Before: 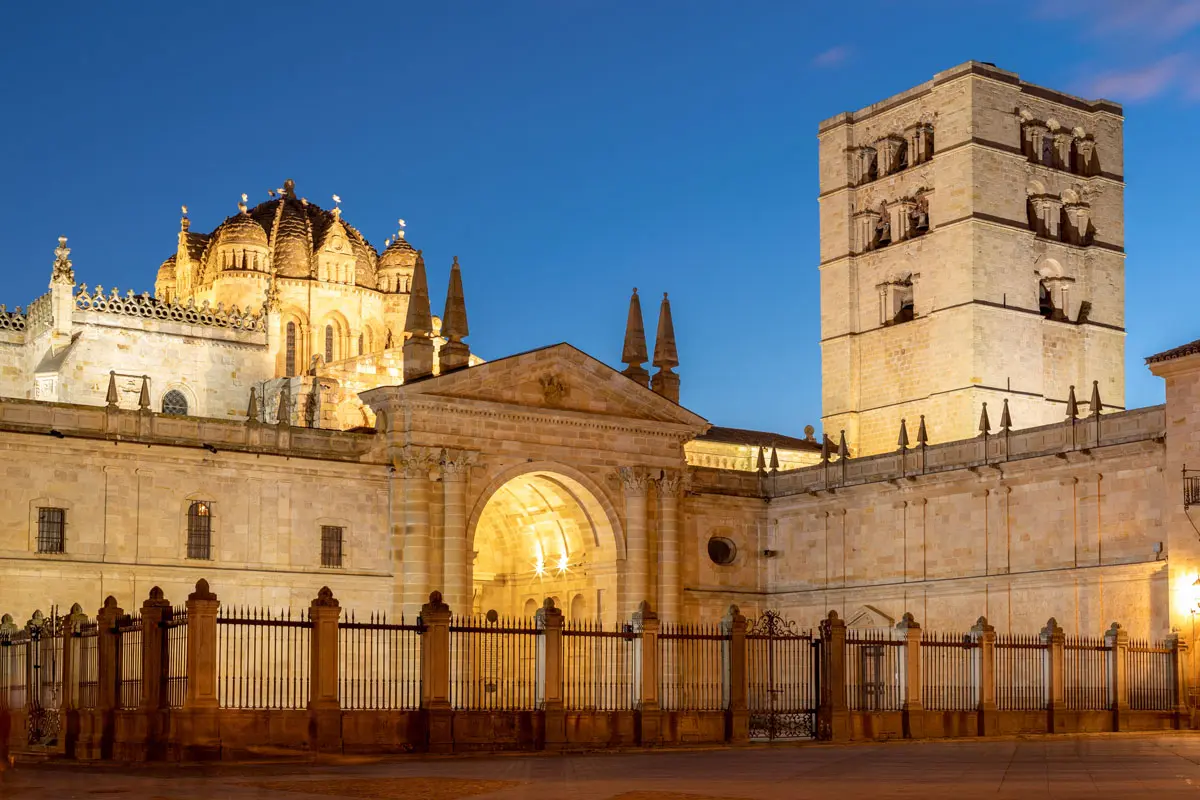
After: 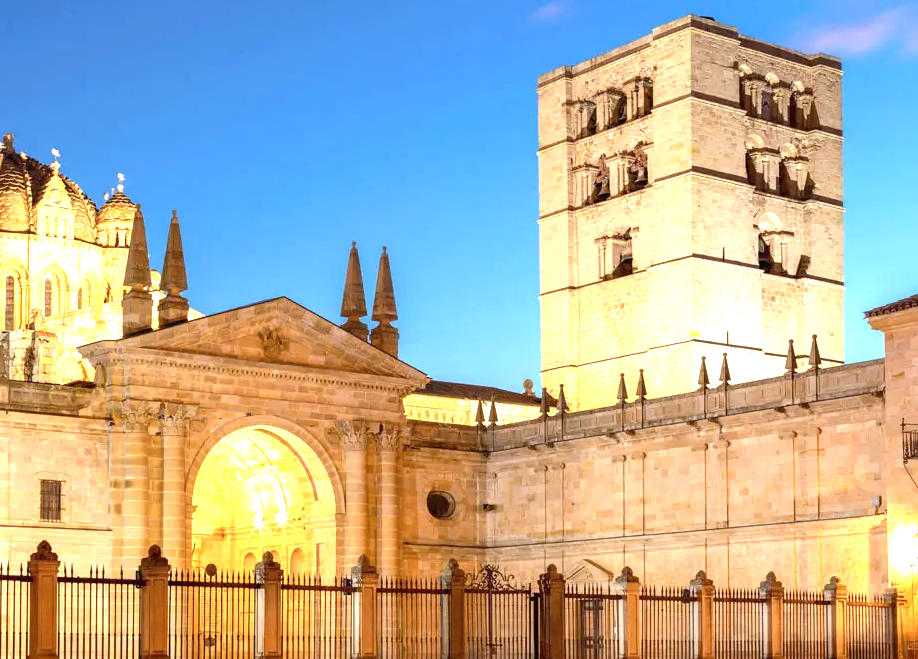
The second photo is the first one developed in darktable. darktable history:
exposure: black level correction 0, exposure 1.199 EV, compensate exposure bias true, compensate highlight preservation false
crop: left 23.449%, top 5.856%, bottom 11.738%
contrast brightness saturation: saturation -0.047
